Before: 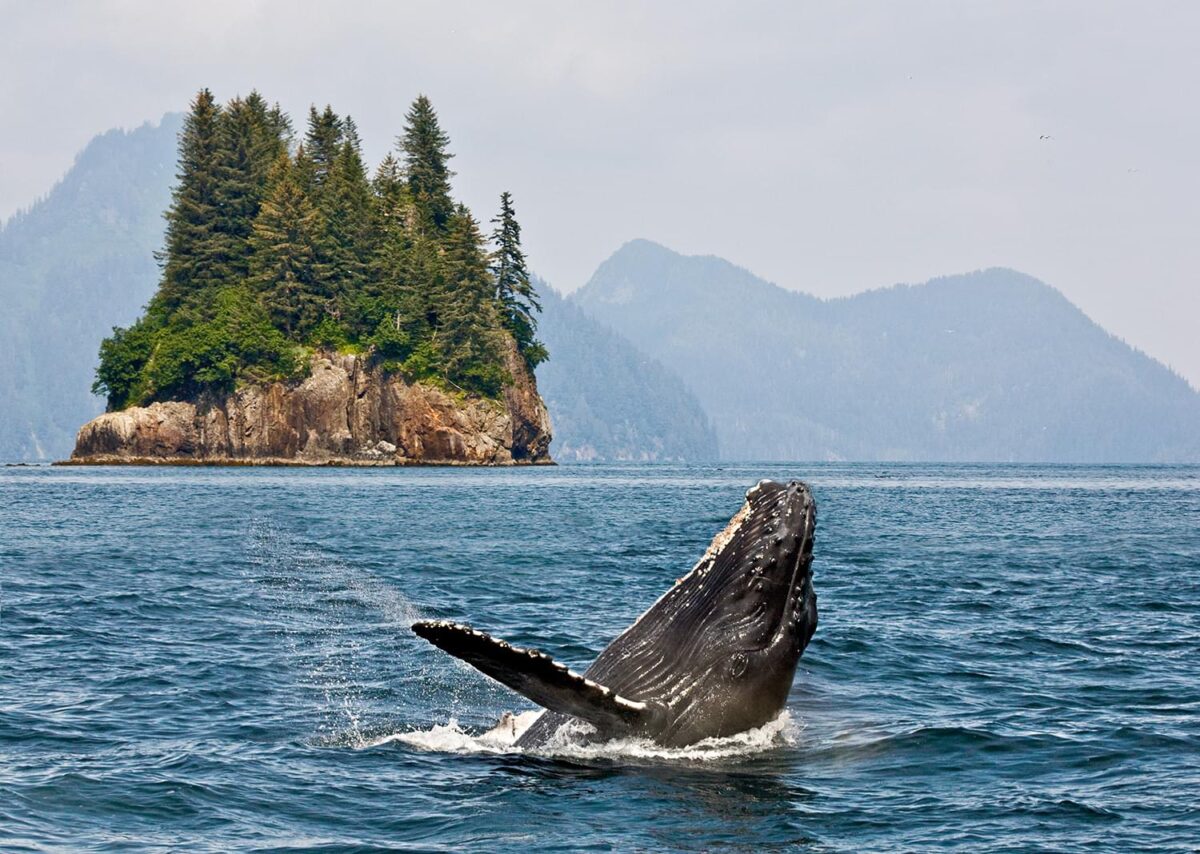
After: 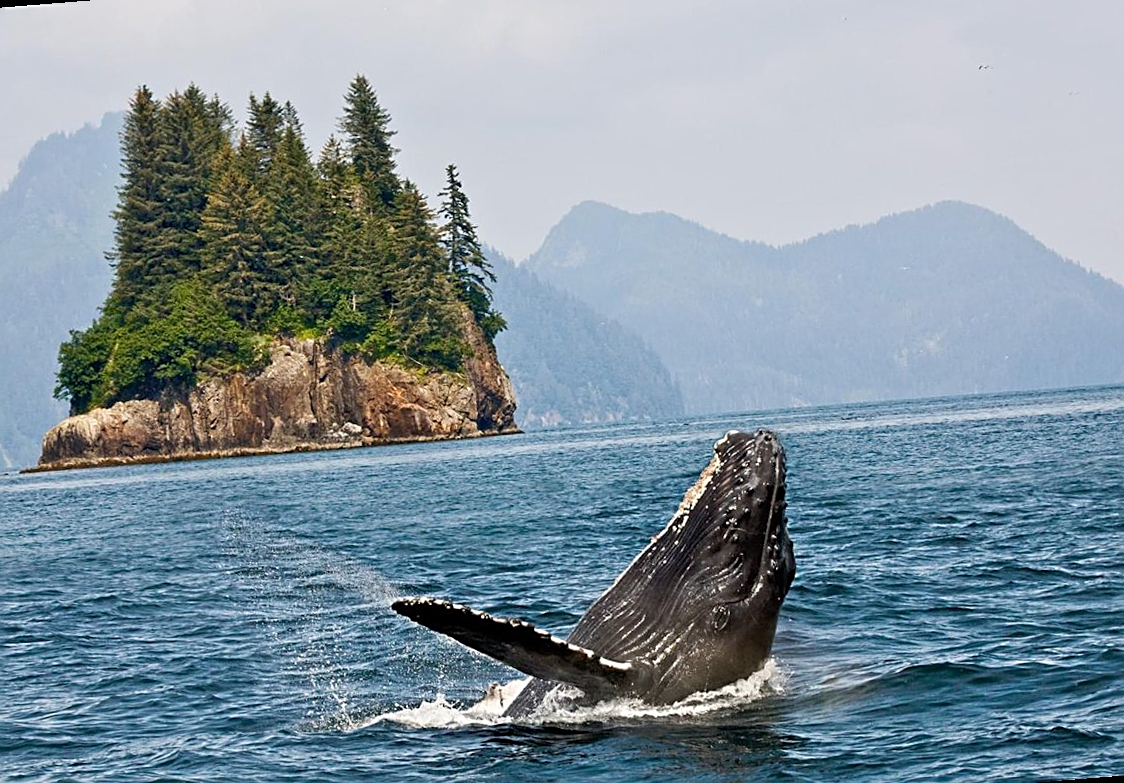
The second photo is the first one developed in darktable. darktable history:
rotate and perspective: rotation -4.57°, crop left 0.054, crop right 0.944, crop top 0.087, crop bottom 0.914
sharpen: on, module defaults
